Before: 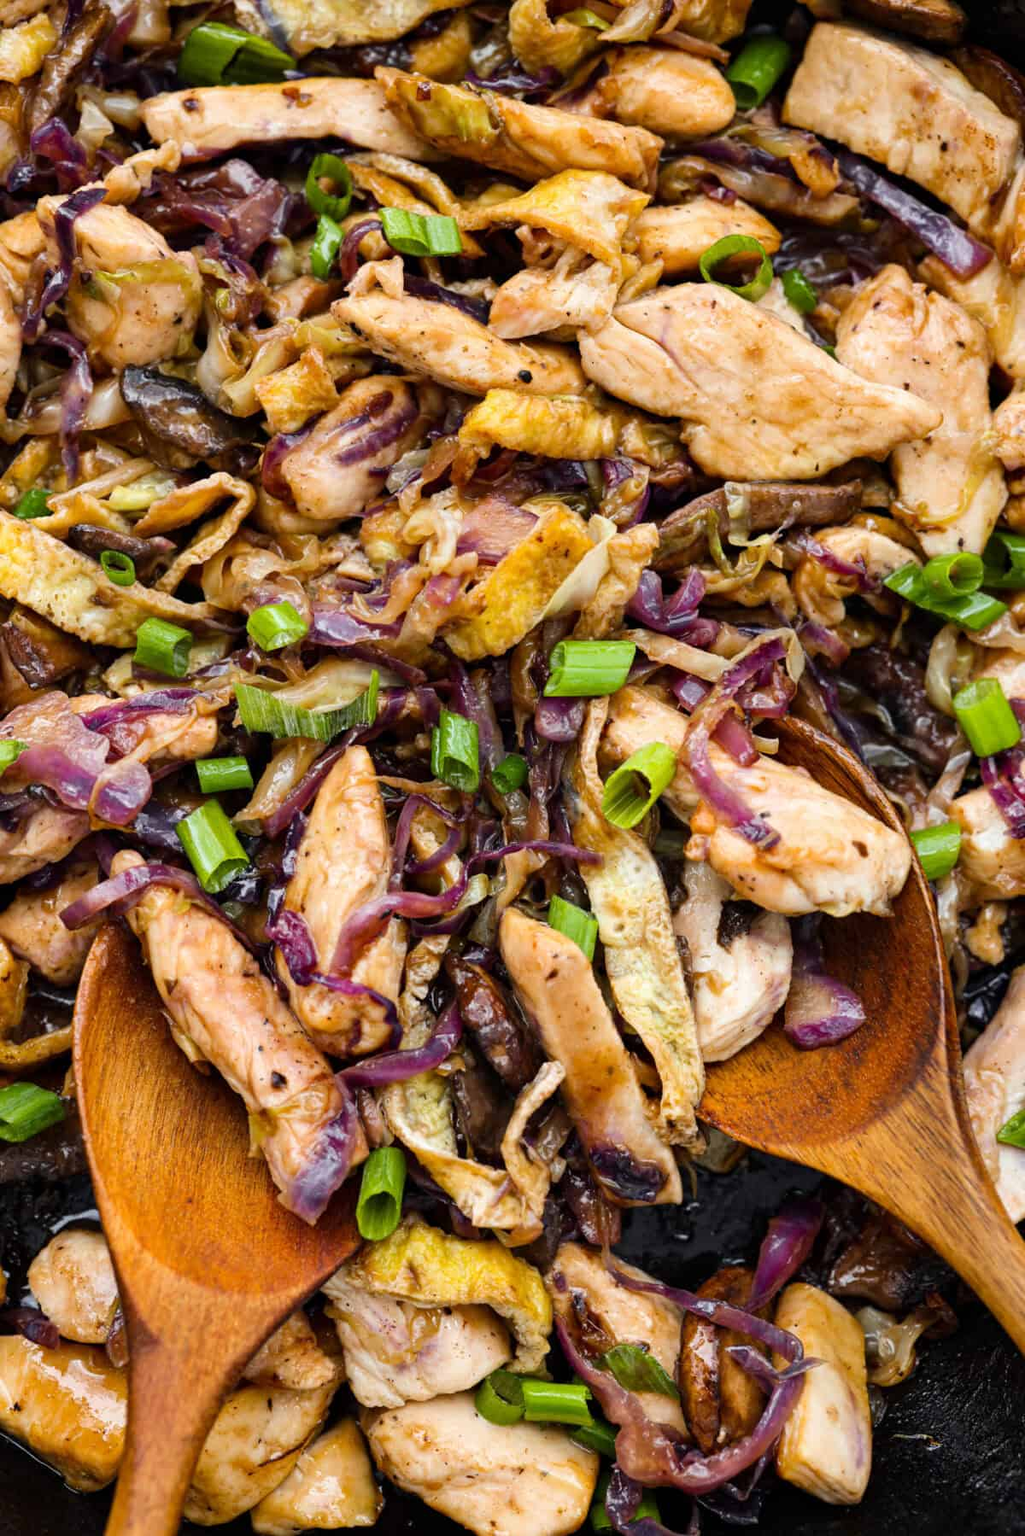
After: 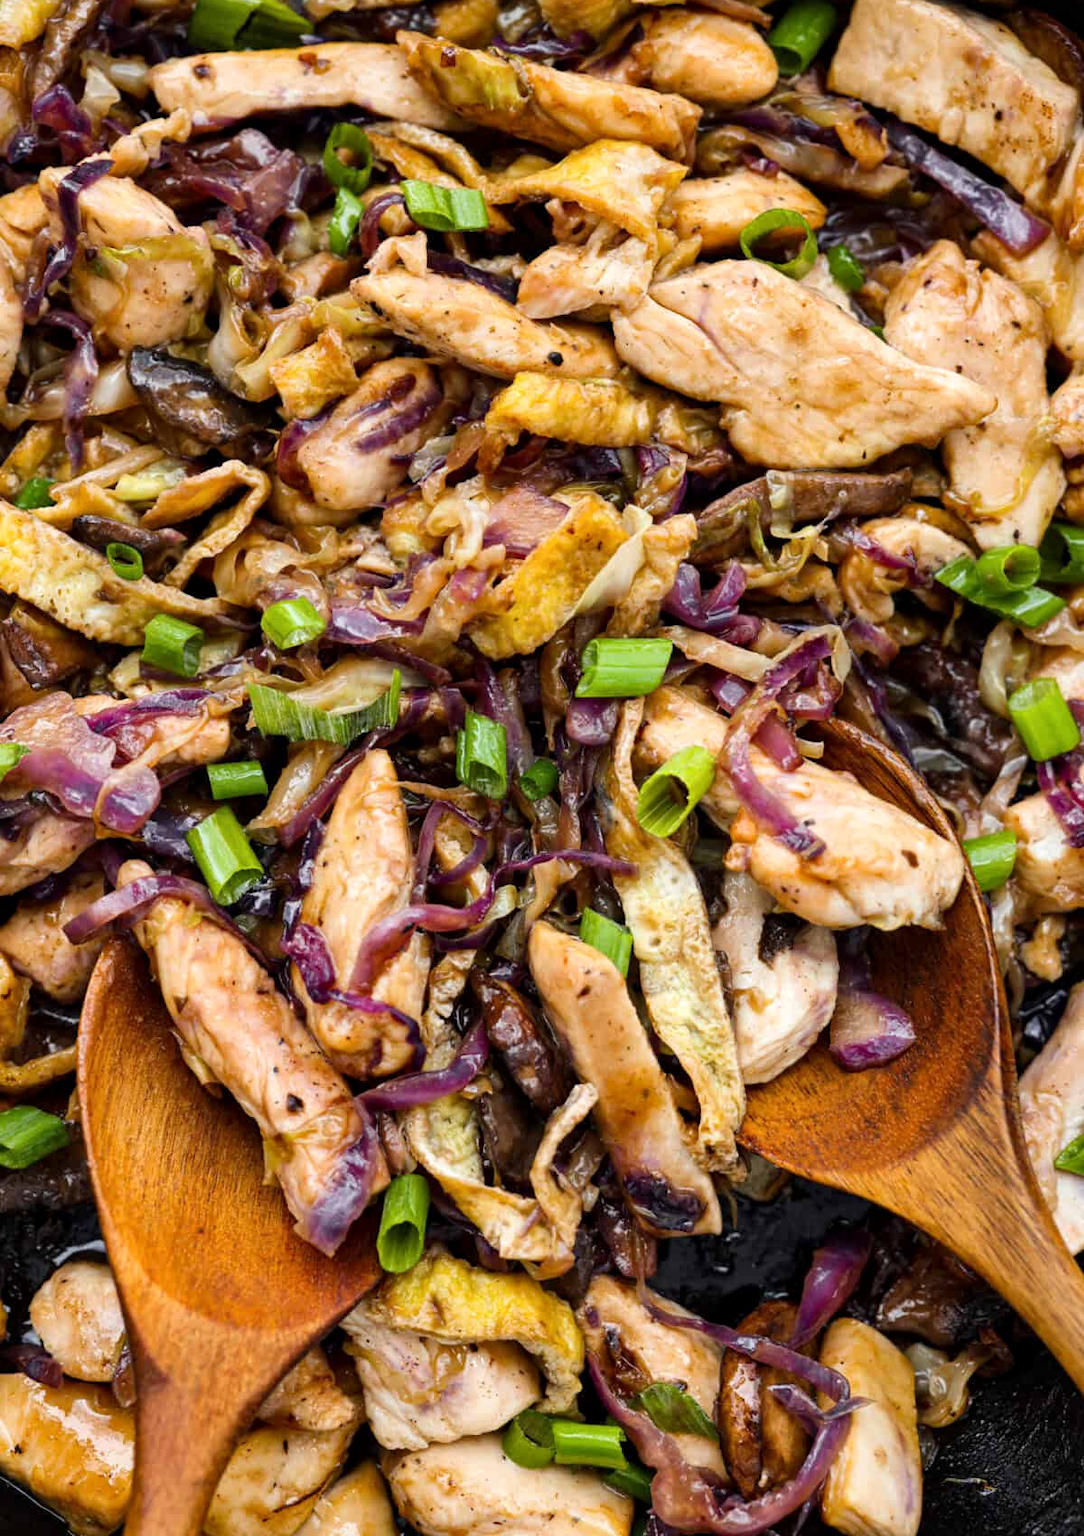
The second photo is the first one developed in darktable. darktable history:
local contrast: mode bilateral grid, contrast 20, coarseness 50, detail 120%, midtone range 0.2
crop and rotate: top 2.479%, bottom 3.018%
